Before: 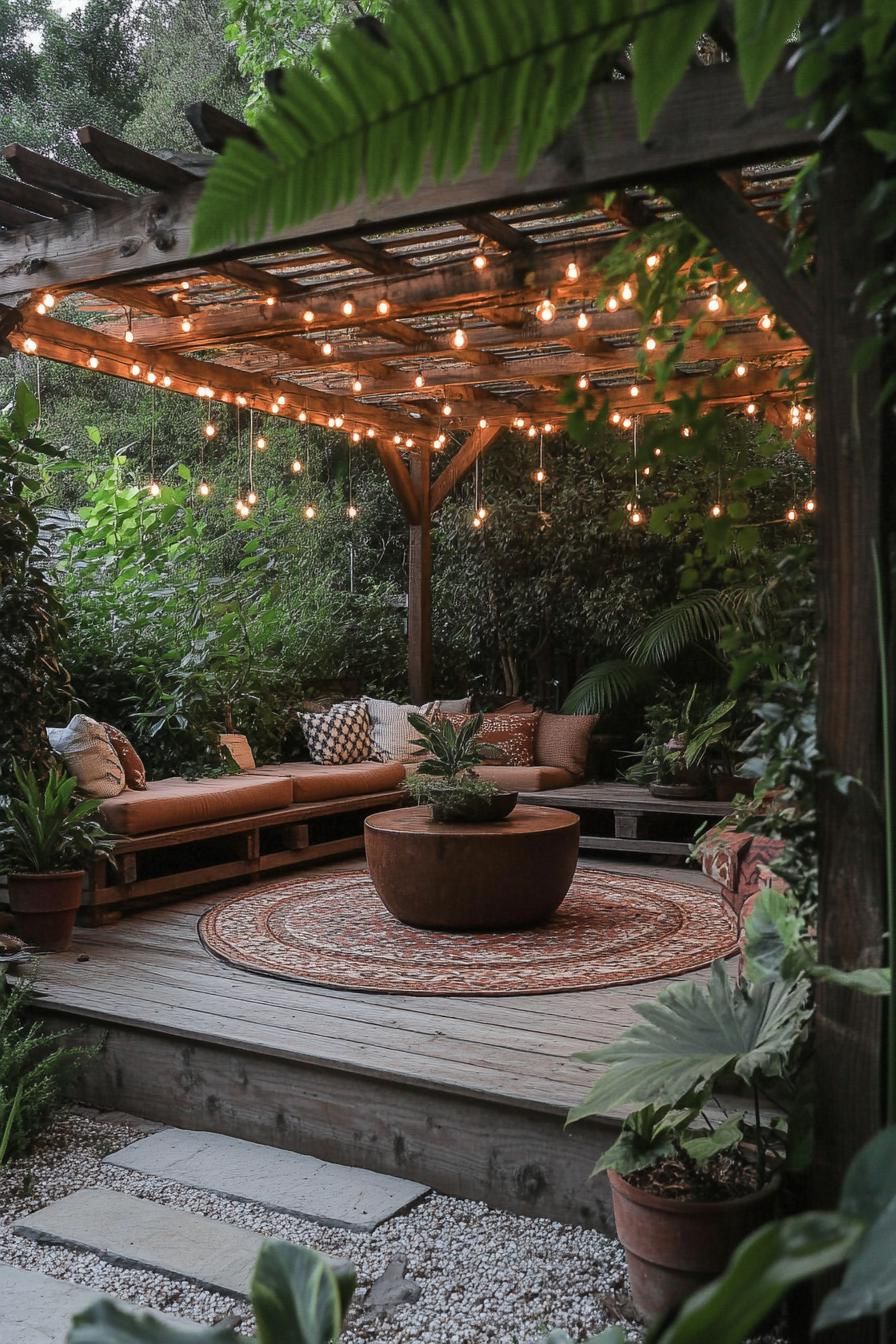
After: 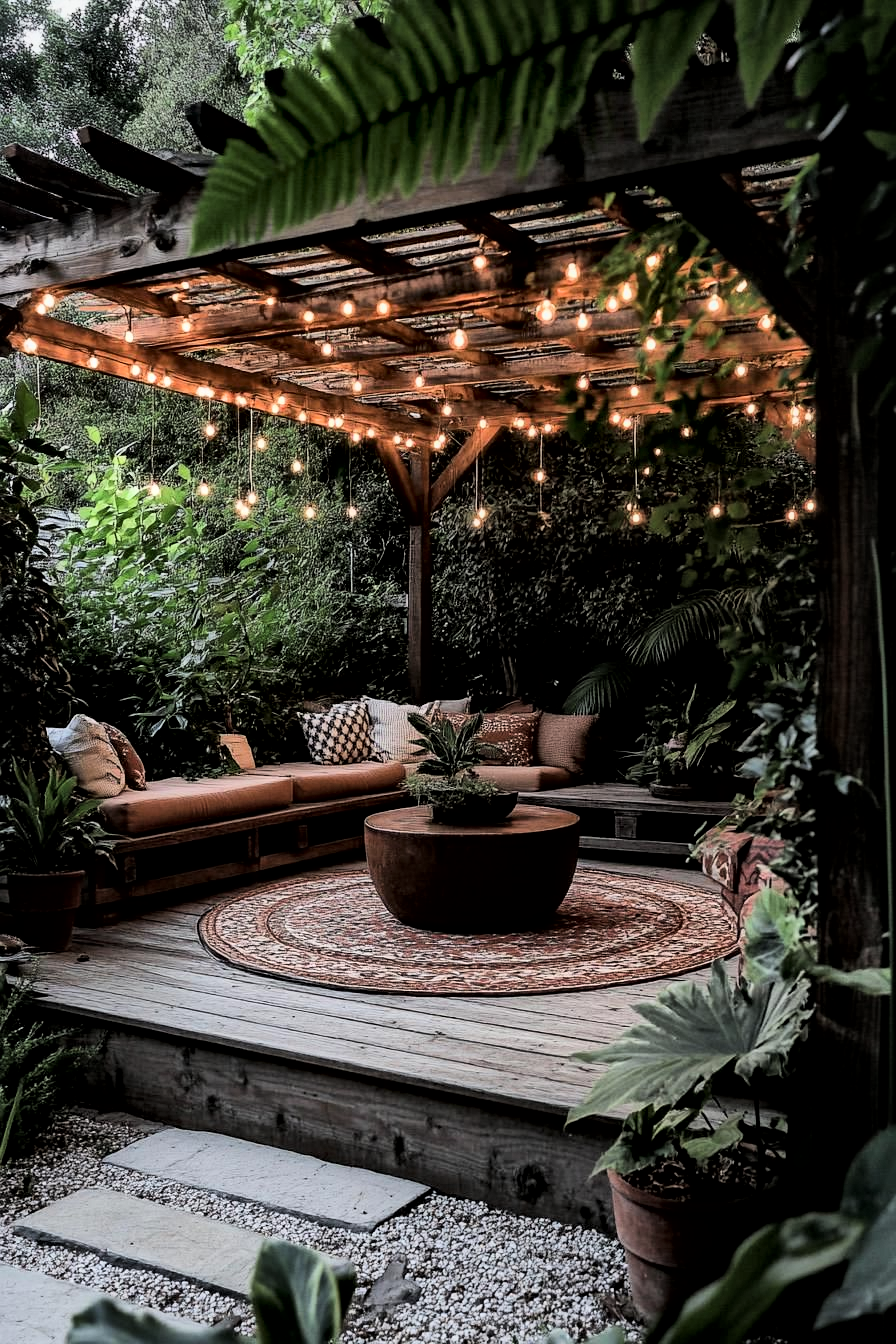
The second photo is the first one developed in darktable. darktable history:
filmic rgb: black relative exposure -16 EV, white relative exposure 5.26 EV, hardness 5.9, contrast 1.264, color science v6 (2022)
tone equalizer: -8 EV -0.425 EV, -7 EV -0.424 EV, -6 EV -0.318 EV, -5 EV -0.249 EV, -3 EV 0.207 EV, -2 EV 0.337 EV, -1 EV 0.386 EV, +0 EV 0.404 EV, edges refinement/feathering 500, mask exposure compensation -1.57 EV, preserve details no
local contrast: mode bilateral grid, contrast 20, coarseness 51, detail 179%, midtone range 0.2
